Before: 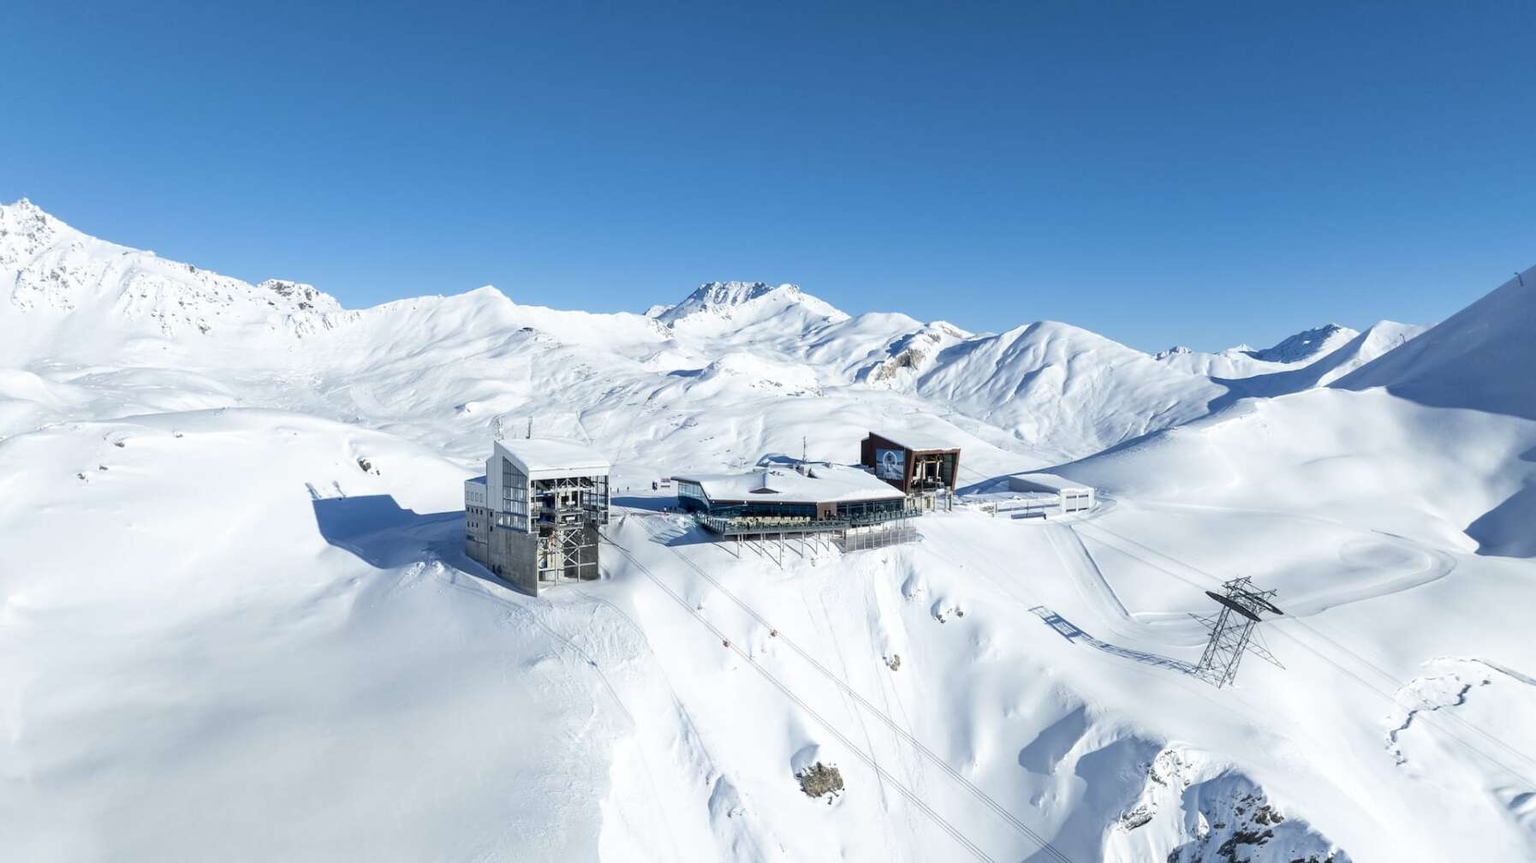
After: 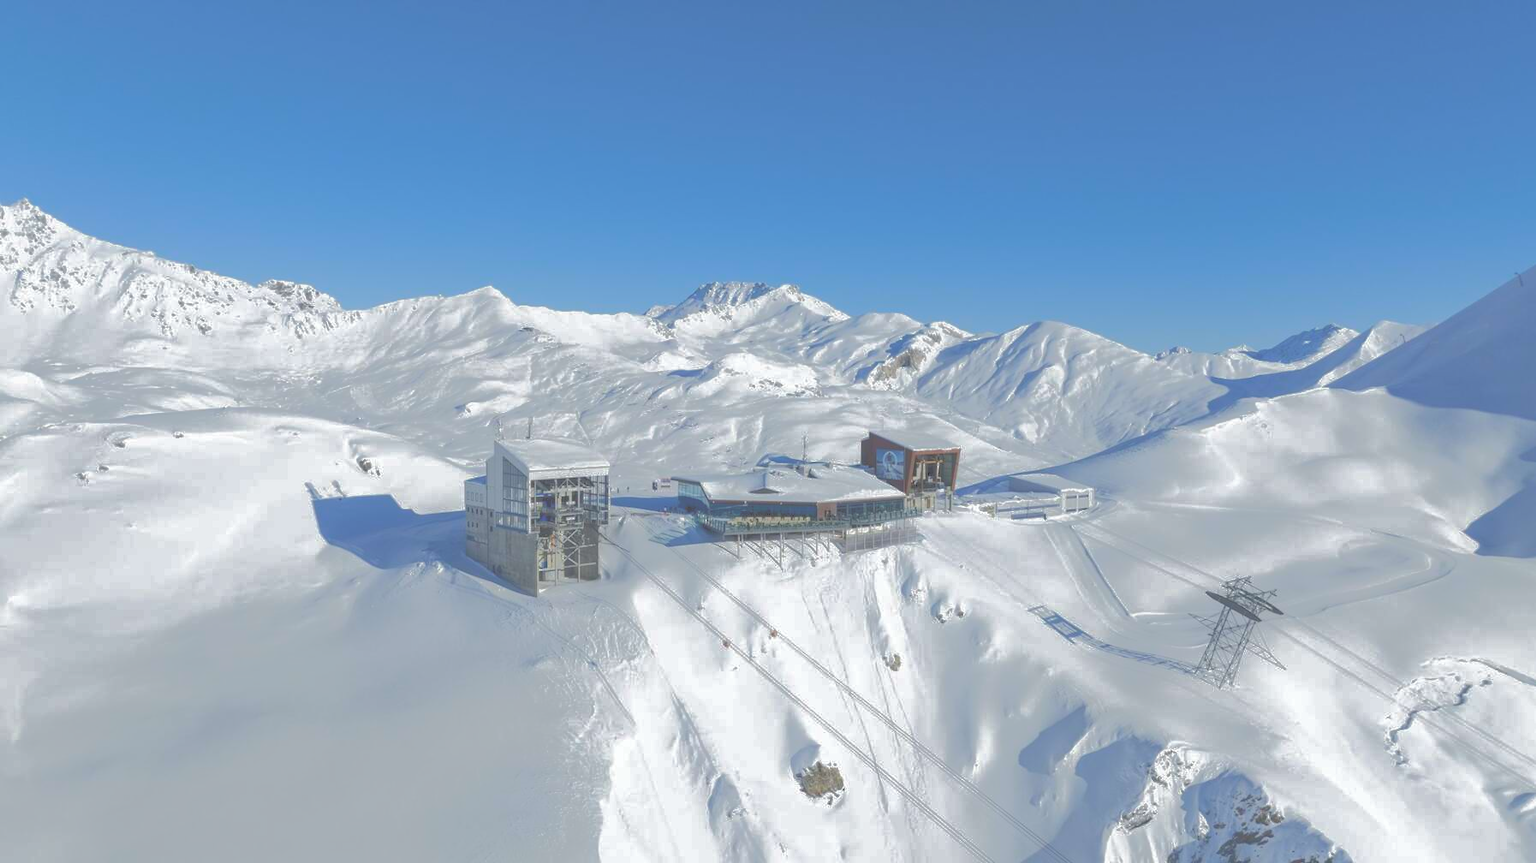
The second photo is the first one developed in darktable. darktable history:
tone curve: curves: ch0 [(0, 0) (0.003, 0.322) (0.011, 0.327) (0.025, 0.345) (0.044, 0.365) (0.069, 0.378) (0.1, 0.391) (0.136, 0.403) (0.177, 0.412) (0.224, 0.429) (0.277, 0.448) (0.335, 0.474) (0.399, 0.503) (0.468, 0.537) (0.543, 0.57) (0.623, 0.61) (0.709, 0.653) (0.801, 0.699) (0.898, 0.75) (1, 1)], color space Lab, independent channels, preserve colors none
